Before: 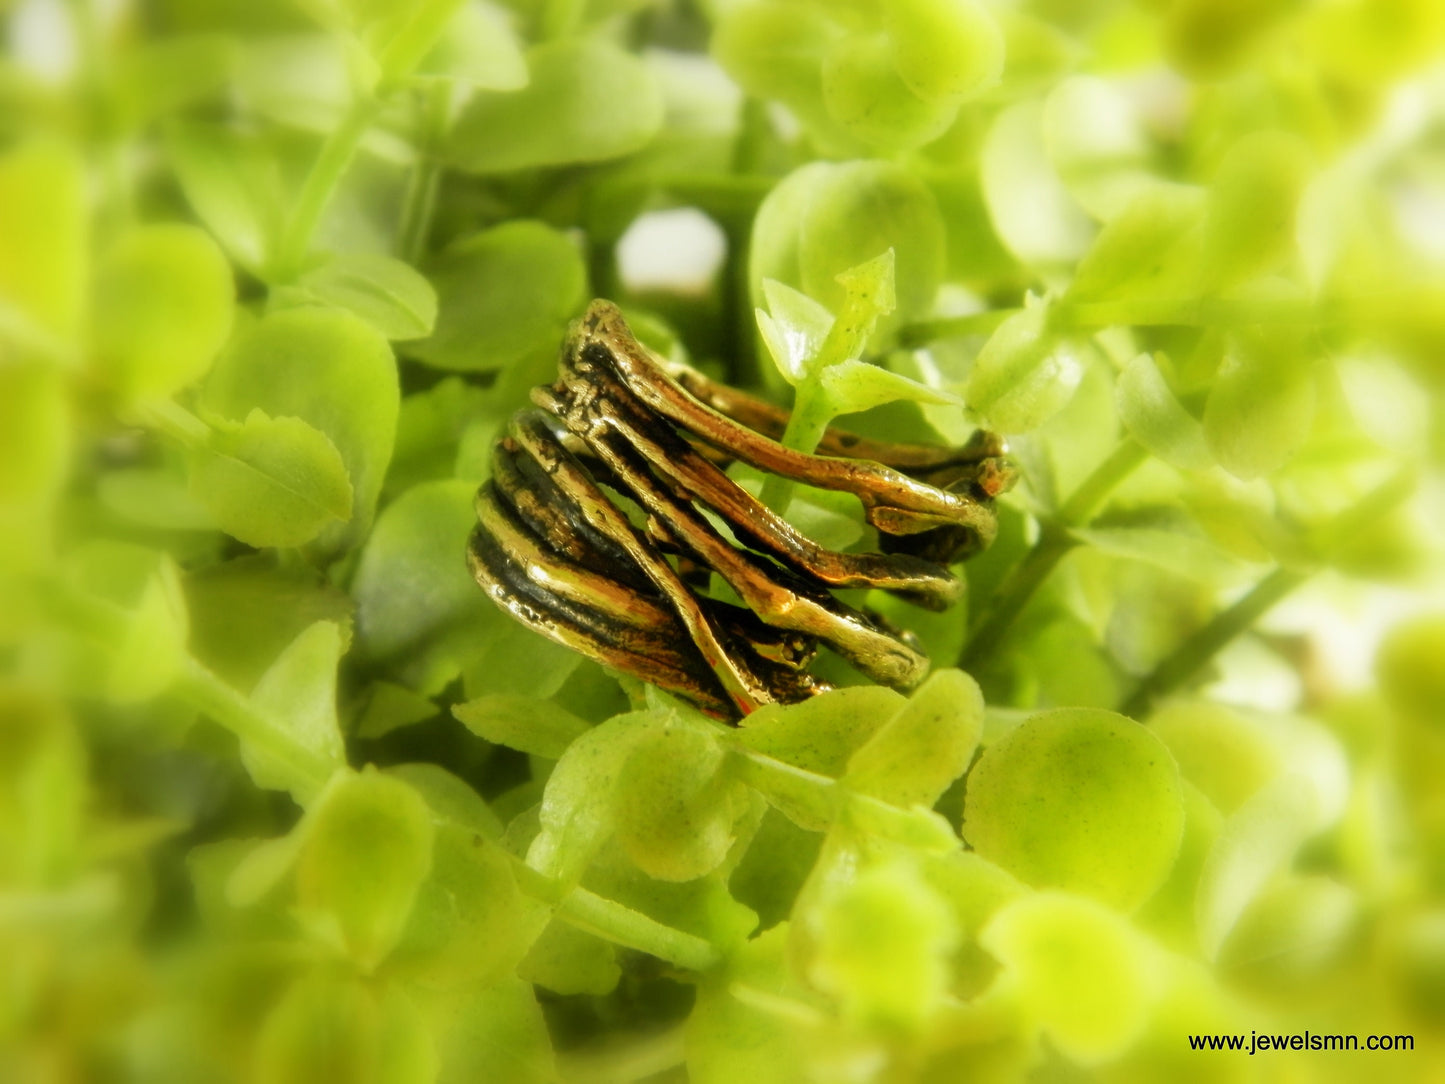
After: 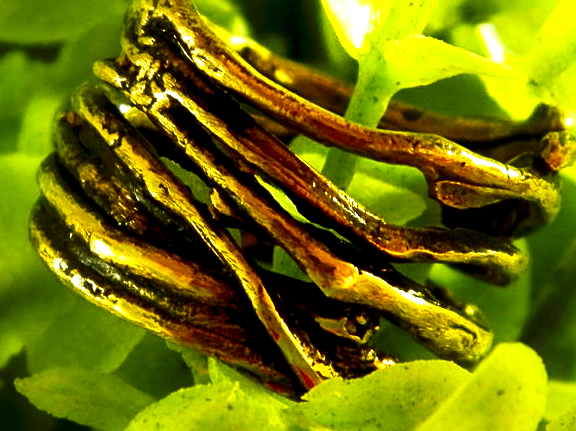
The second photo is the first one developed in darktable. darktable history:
exposure: black level correction 0.009, exposure 0.107 EV, compensate exposure bias true, compensate highlight preservation false
crop: left 30.271%, top 30.093%, right 29.806%, bottom 30.07%
contrast brightness saturation: contrast 0.105, brightness -0.271, saturation 0.146
sharpen: amount 0.572
shadows and highlights: shadows -1.78, highlights 38.21
color balance rgb: shadows lift › luminance -19.895%, perceptual saturation grading › global saturation 25.582%, perceptual brilliance grading › global brilliance 17.836%
color correction: highlights b* 2.99
